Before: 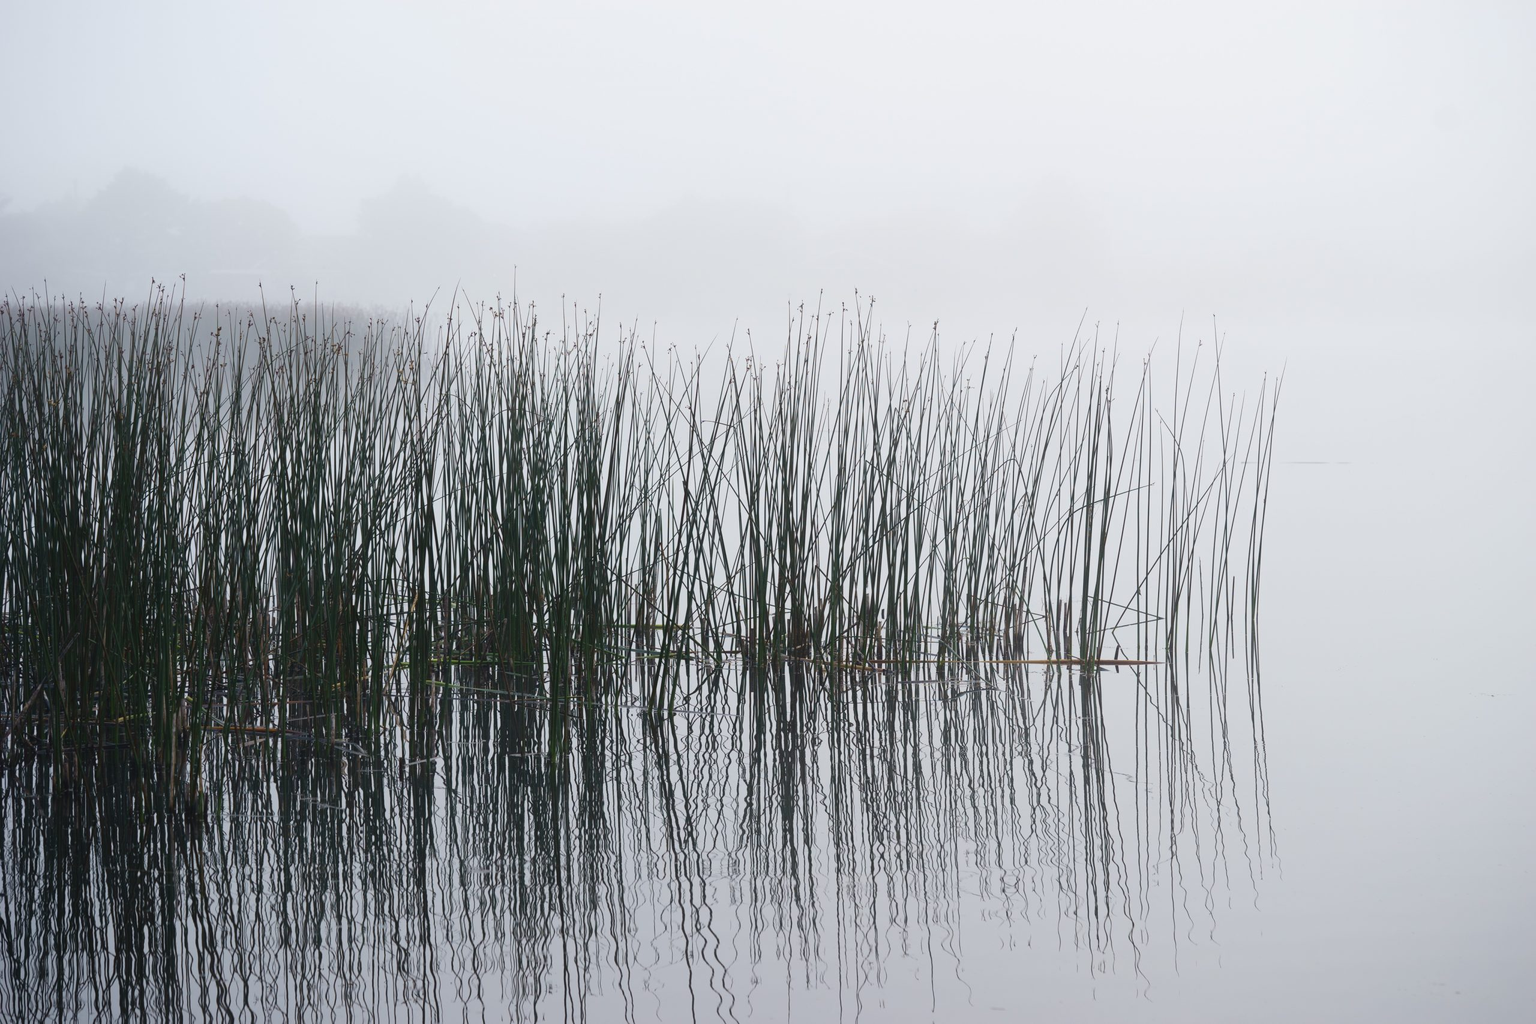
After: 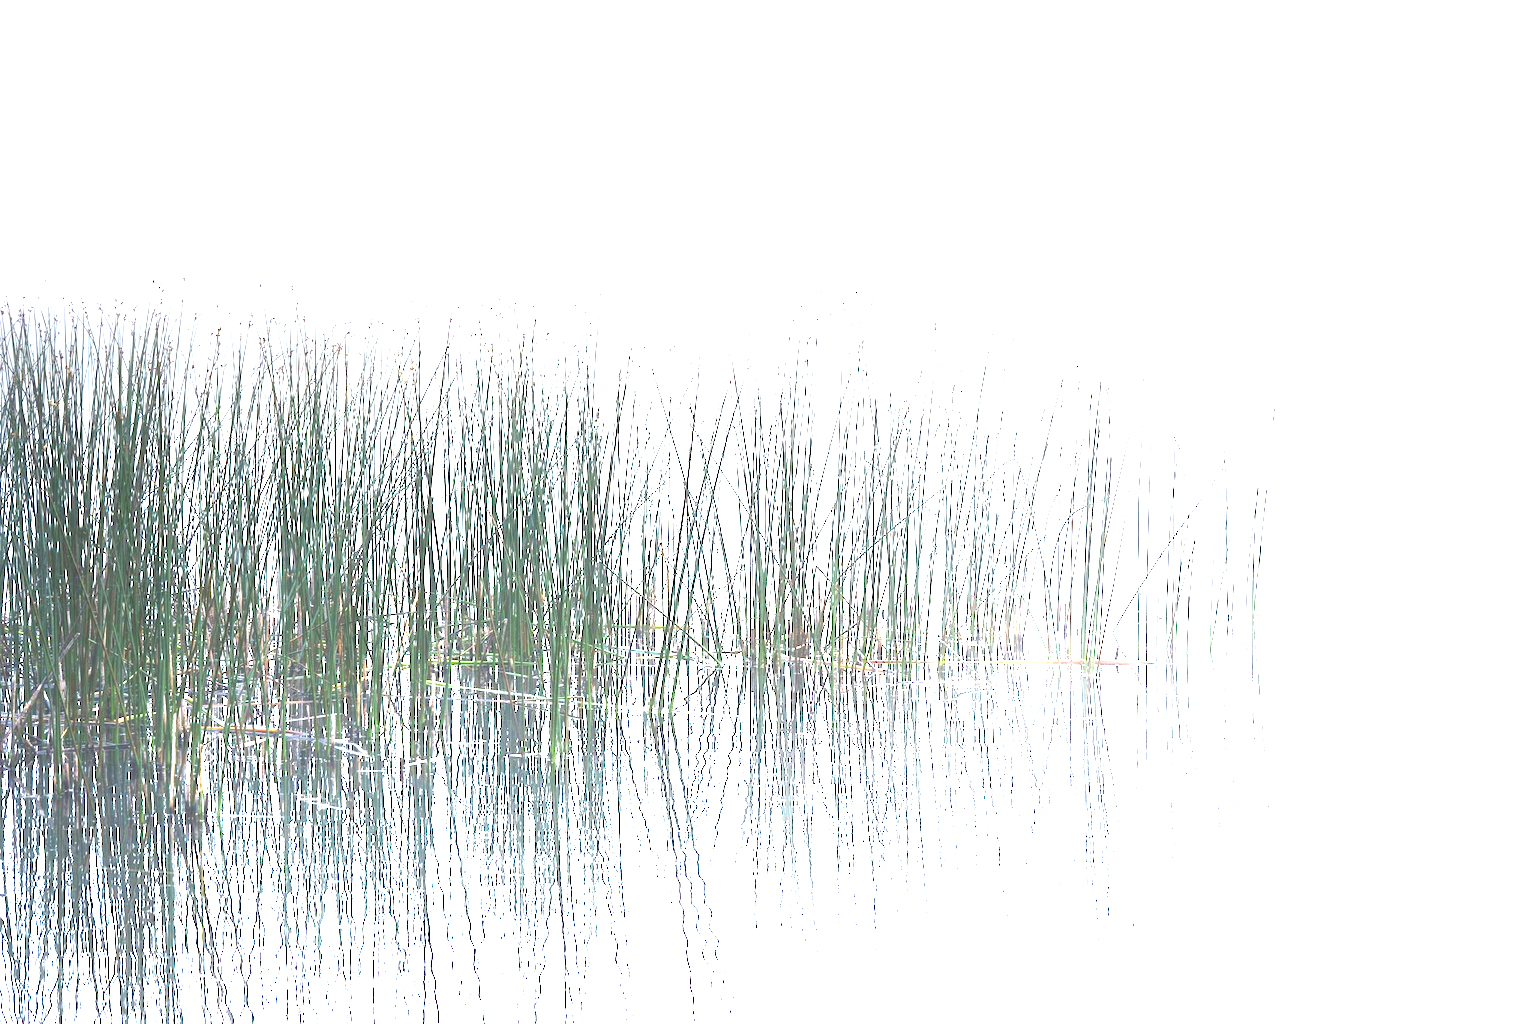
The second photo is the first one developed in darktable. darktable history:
exposure: black level correction 0, exposure 1.9 EV, compensate highlight preservation false
graduated density: density -3.9 EV
